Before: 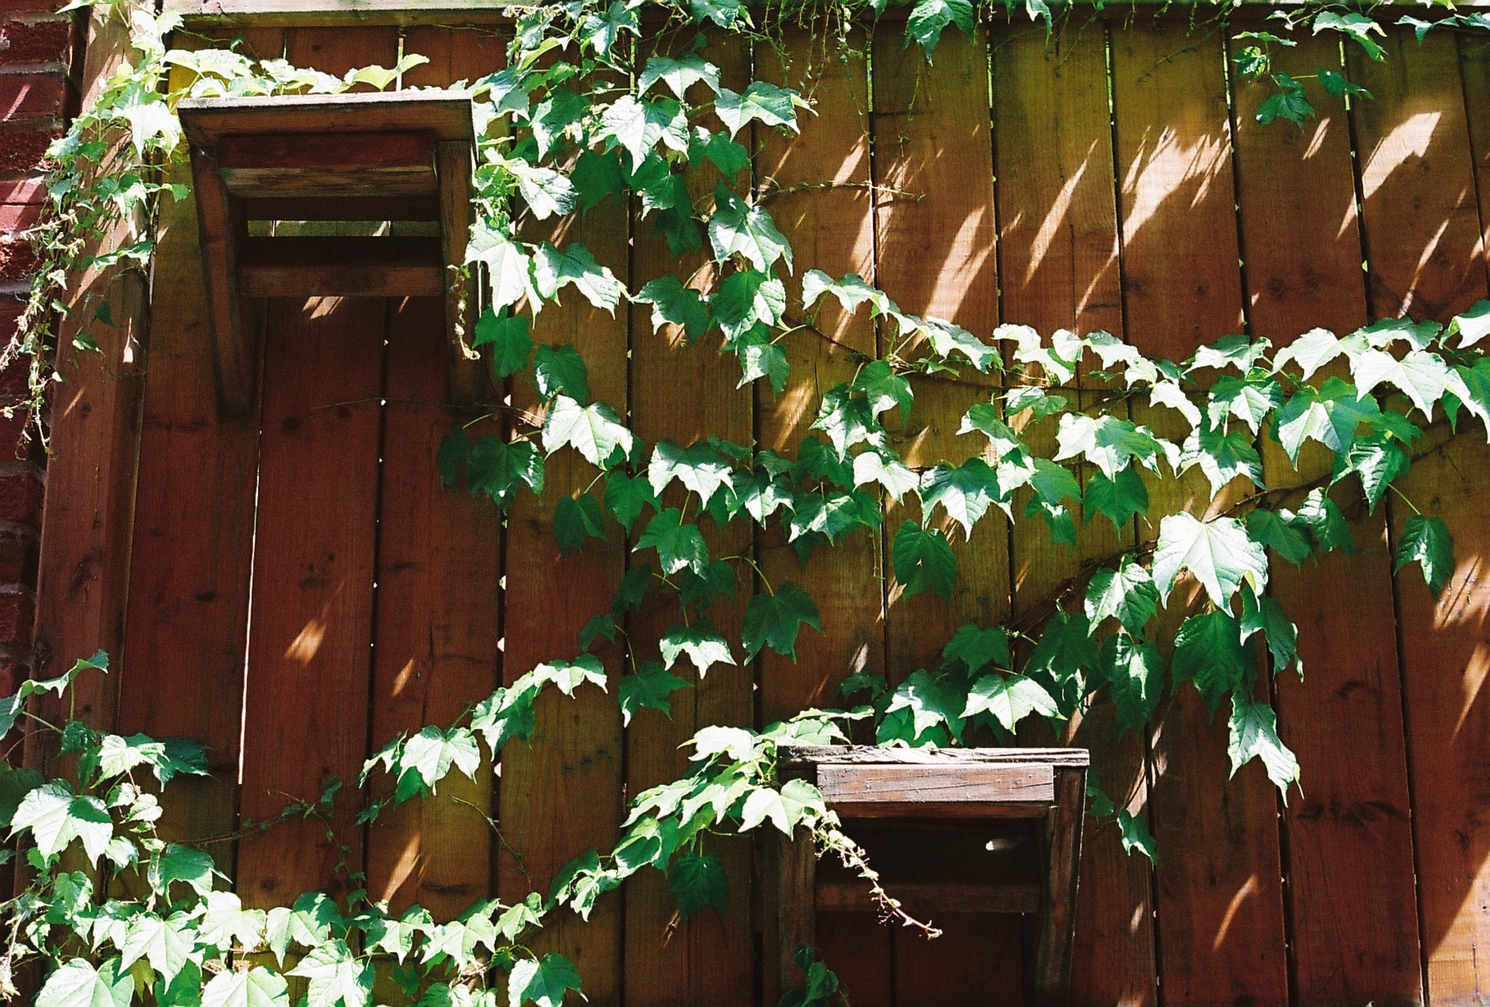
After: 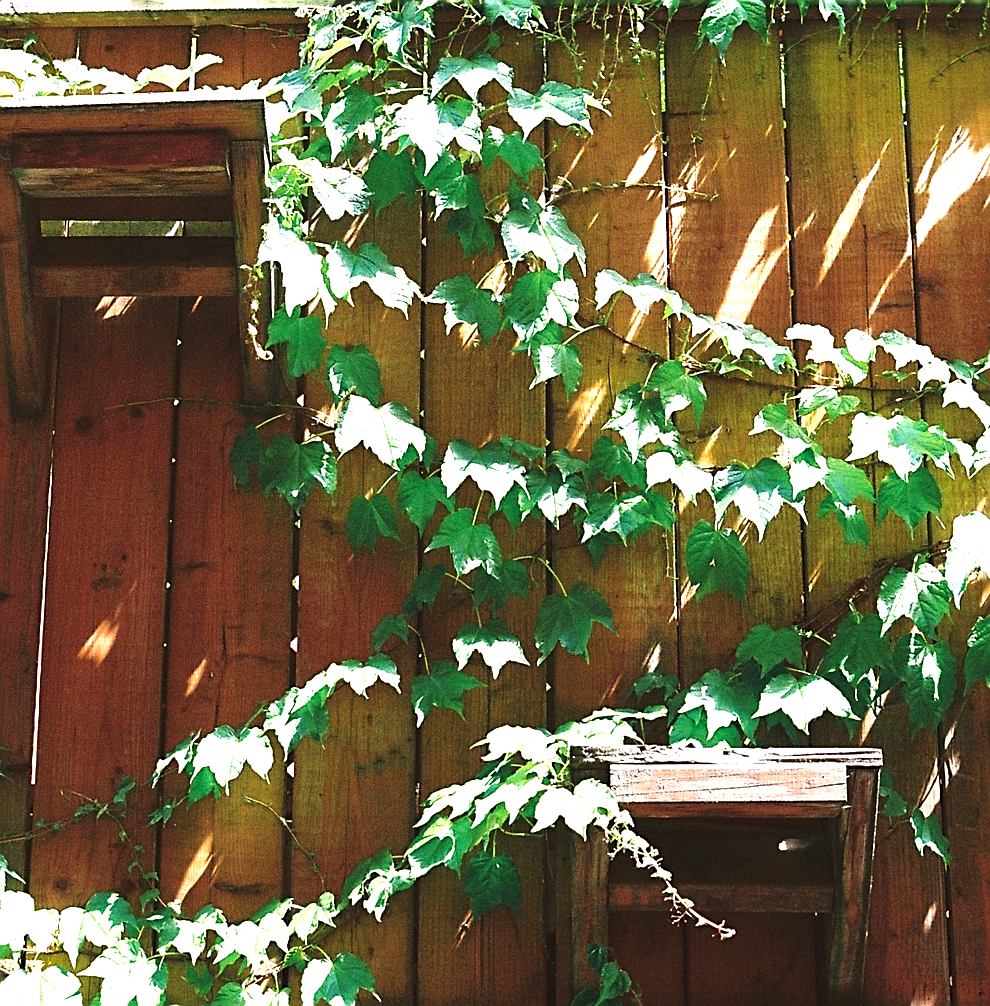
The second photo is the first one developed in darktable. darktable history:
crop and rotate: left 13.904%, right 19.649%
exposure: exposure 1 EV, compensate highlight preservation false
sharpen: on, module defaults
